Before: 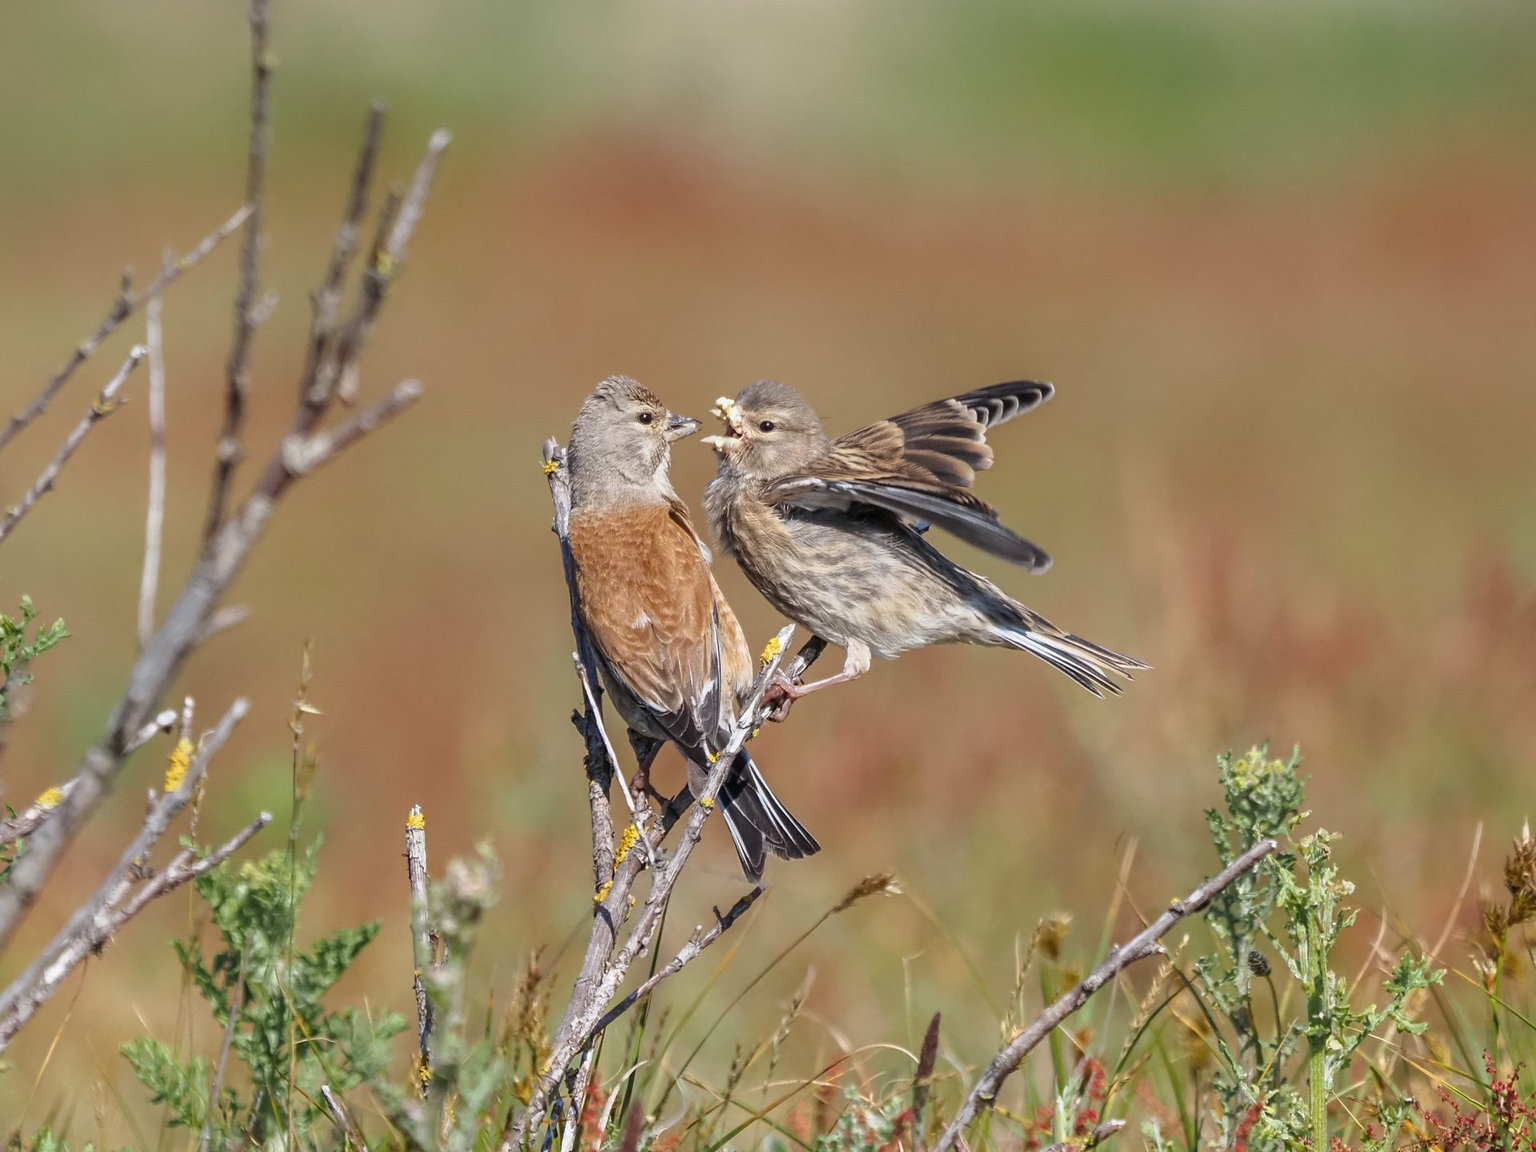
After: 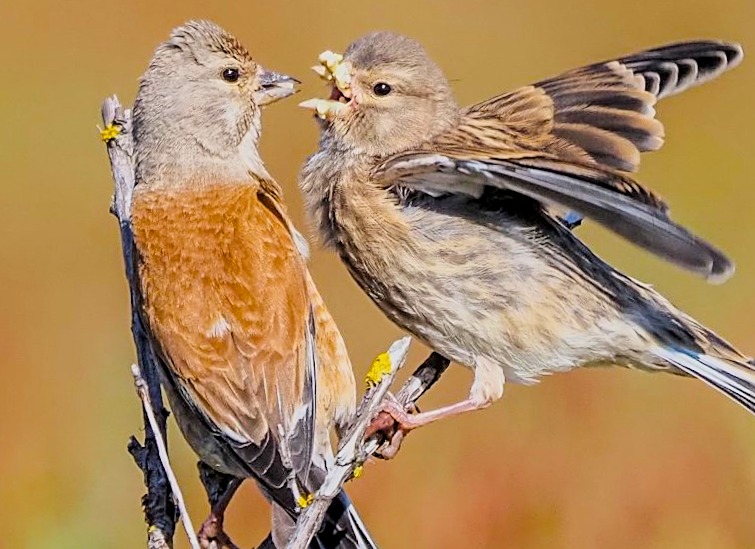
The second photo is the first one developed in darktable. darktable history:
filmic rgb: black relative exposure -7.15 EV, white relative exposure 5.36 EV, hardness 3.02, color science v6 (2022)
local contrast: highlights 100%, shadows 100%, detail 120%, midtone range 0.2
color balance rgb: linear chroma grading › global chroma 15%, perceptual saturation grading › global saturation 30%
crop: left 30%, top 30%, right 30%, bottom 30%
sharpen: on, module defaults
exposure: exposure 0.556 EV, compensate highlight preservation false
rotate and perspective: rotation 1.57°, crop left 0.018, crop right 0.982, crop top 0.039, crop bottom 0.961
